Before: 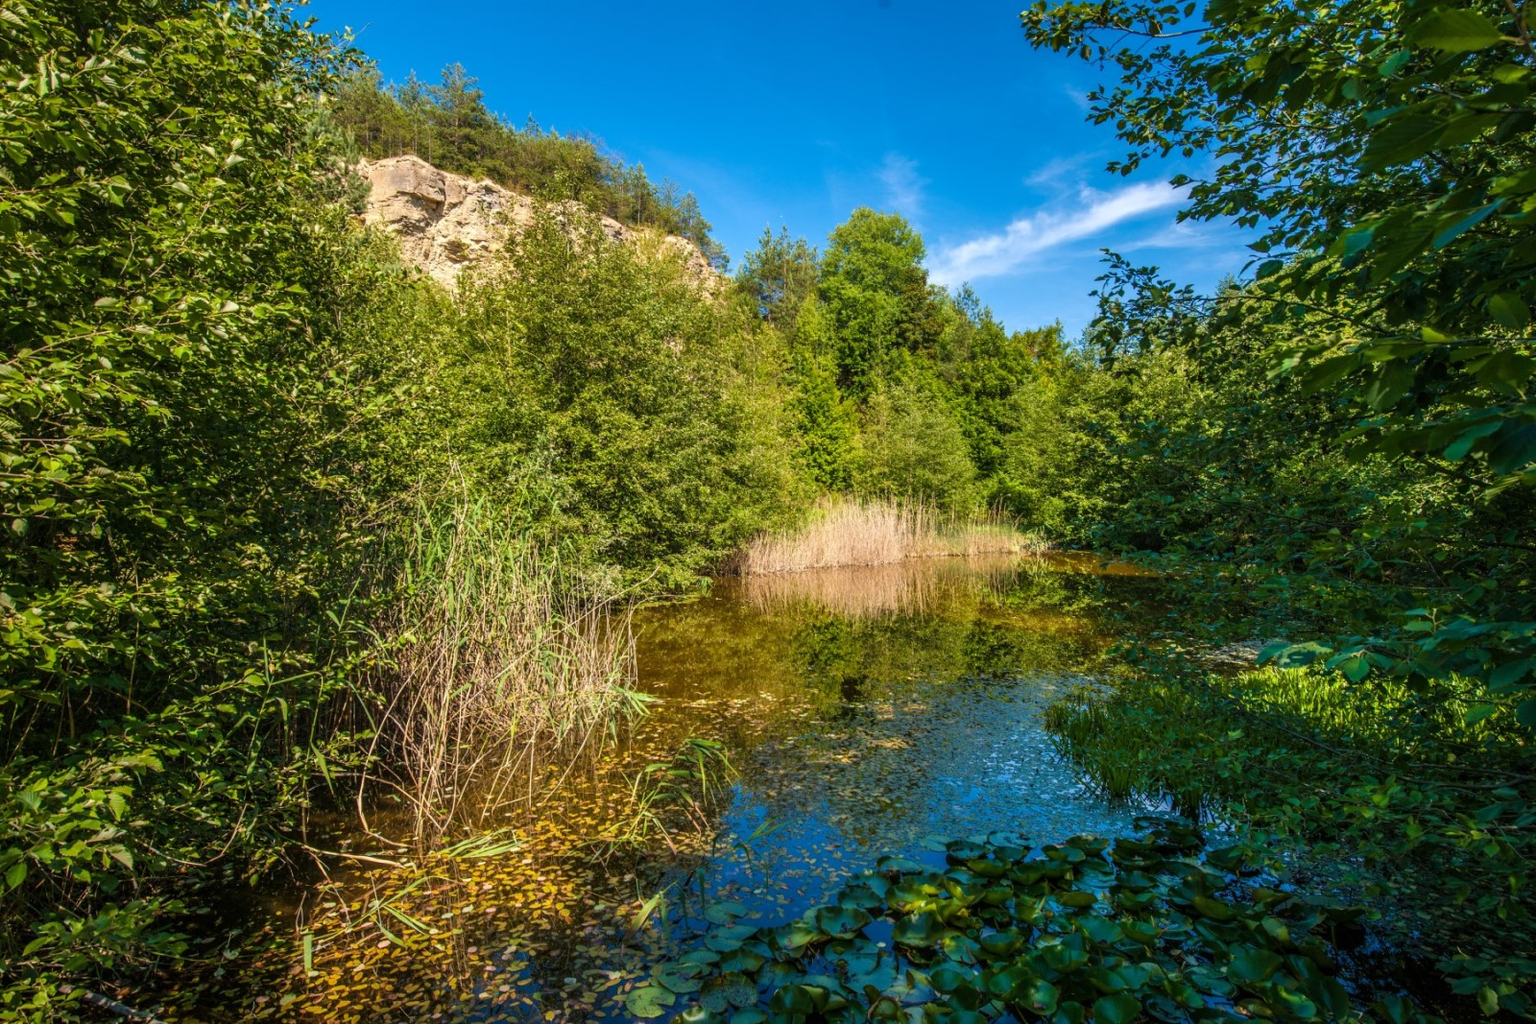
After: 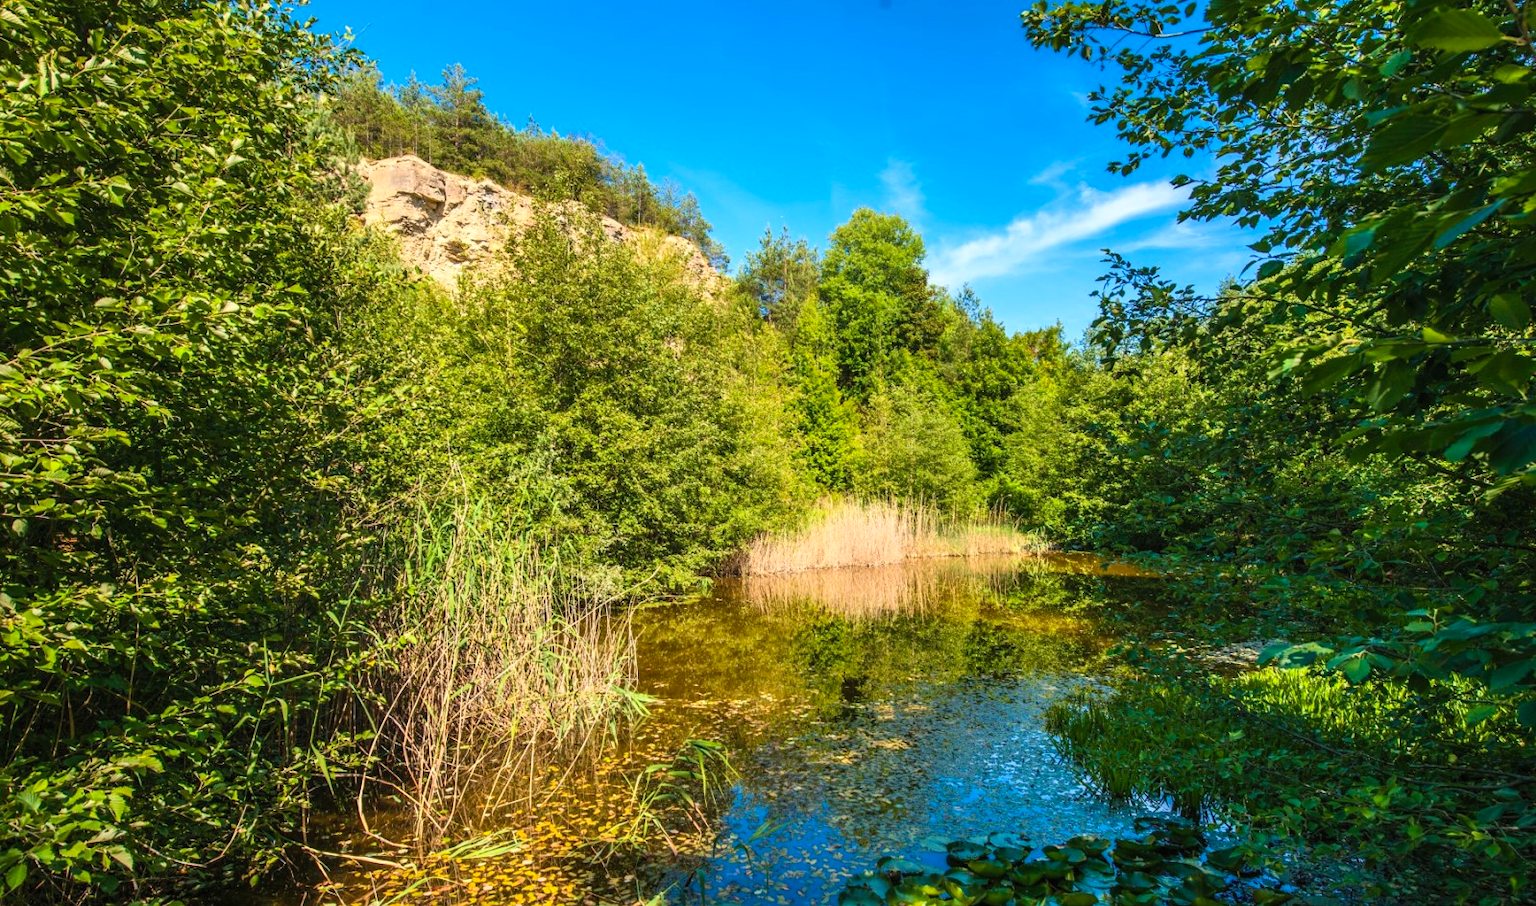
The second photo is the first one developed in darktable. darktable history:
contrast brightness saturation: contrast 0.2, brightness 0.16, saturation 0.22
crop and rotate: top 0%, bottom 11.49%
